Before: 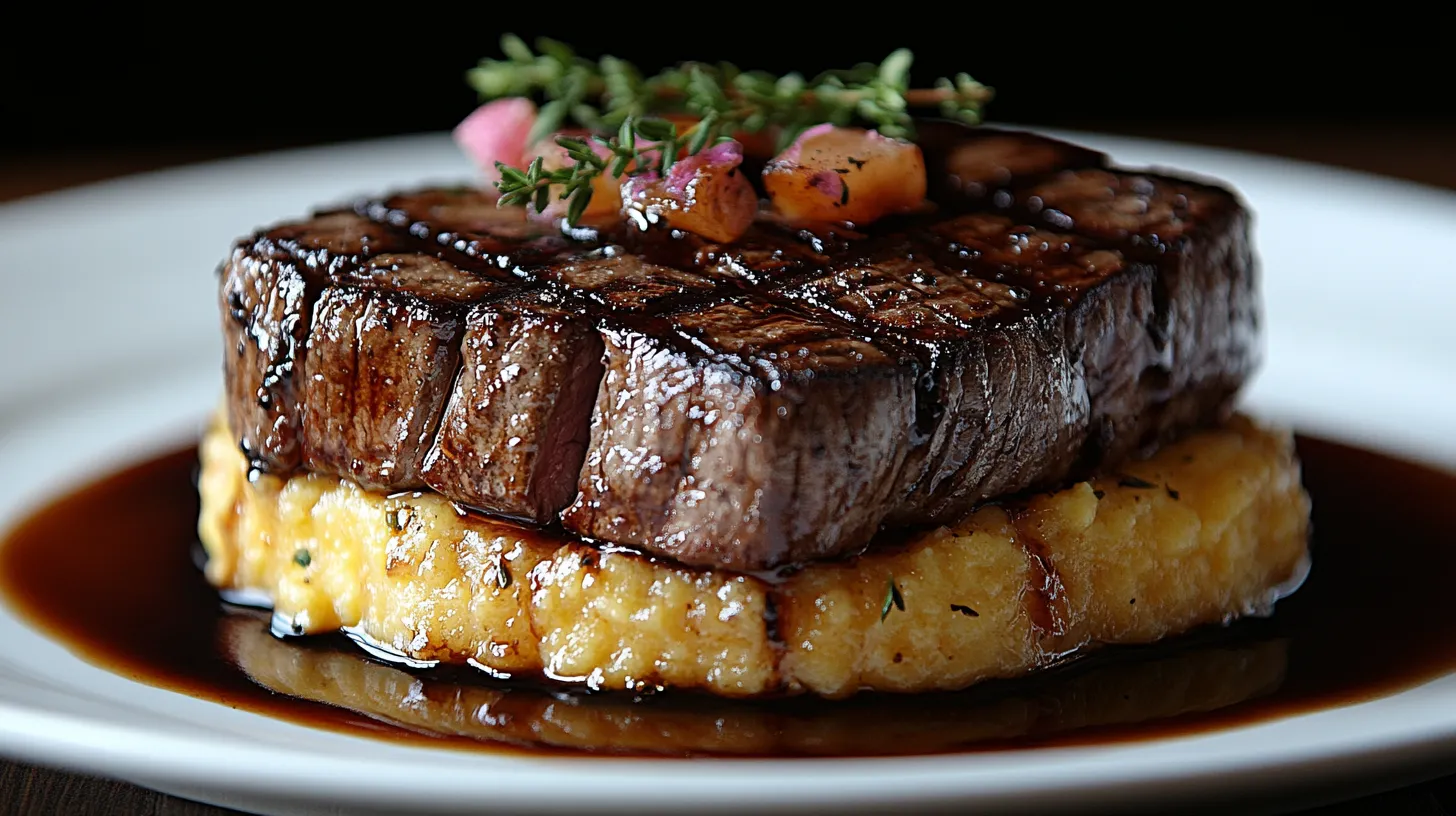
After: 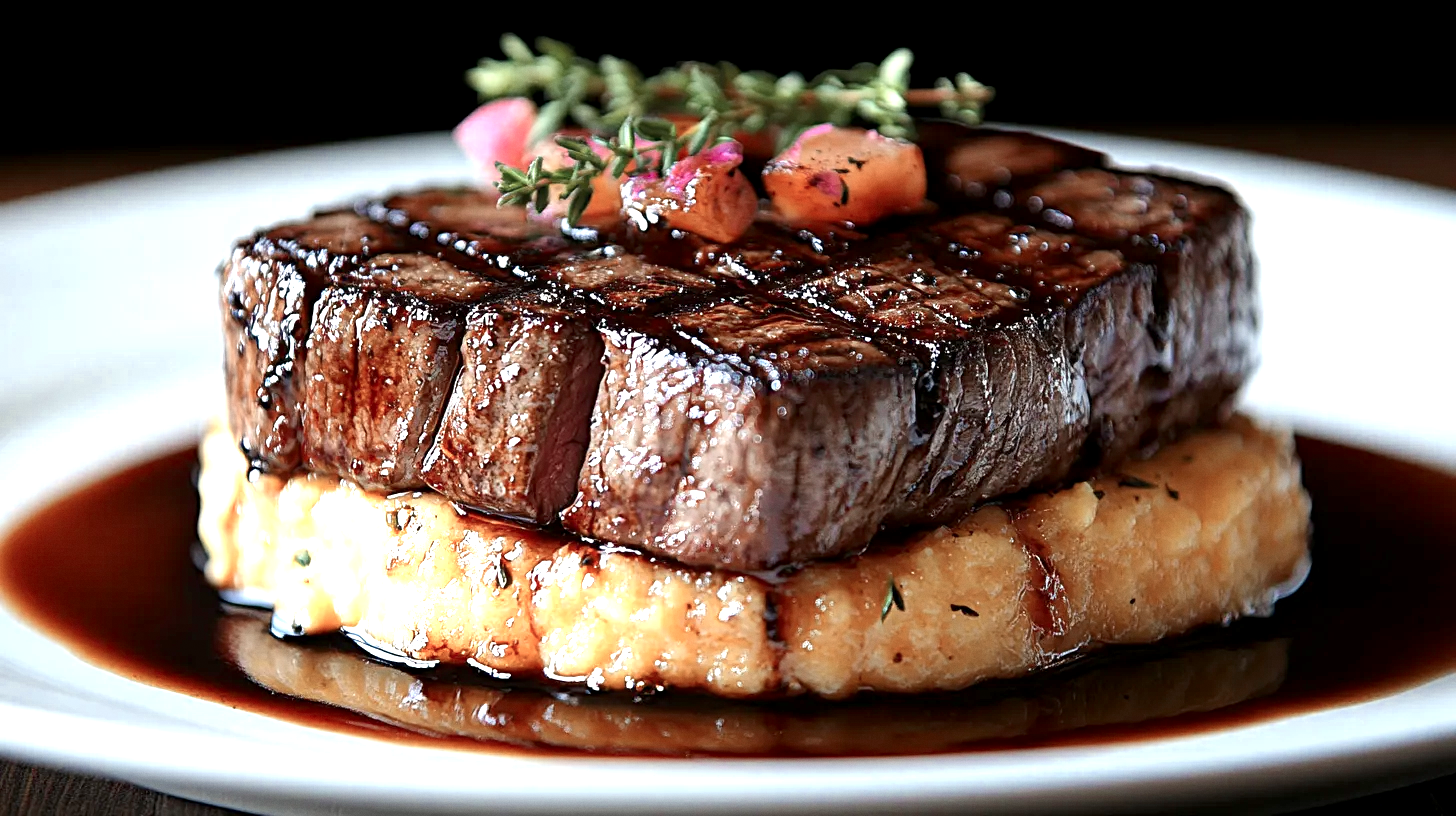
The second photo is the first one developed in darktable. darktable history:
grain: coarseness 0.09 ISO, strength 10%
color zones: curves: ch0 [(0, 0.473) (0.001, 0.473) (0.226, 0.548) (0.4, 0.589) (0.525, 0.54) (0.728, 0.403) (0.999, 0.473) (1, 0.473)]; ch1 [(0, 0.619) (0.001, 0.619) (0.234, 0.388) (0.4, 0.372) (0.528, 0.422) (0.732, 0.53) (0.999, 0.619) (1, 0.619)]; ch2 [(0, 0.547) (0.001, 0.547) (0.226, 0.45) (0.4, 0.525) (0.525, 0.585) (0.8, 0.511) (0.999, 0.547) (1, 0.547)]
exposure: black level correction 0.001, exposure 1 EV, compensate highlight preservation false
